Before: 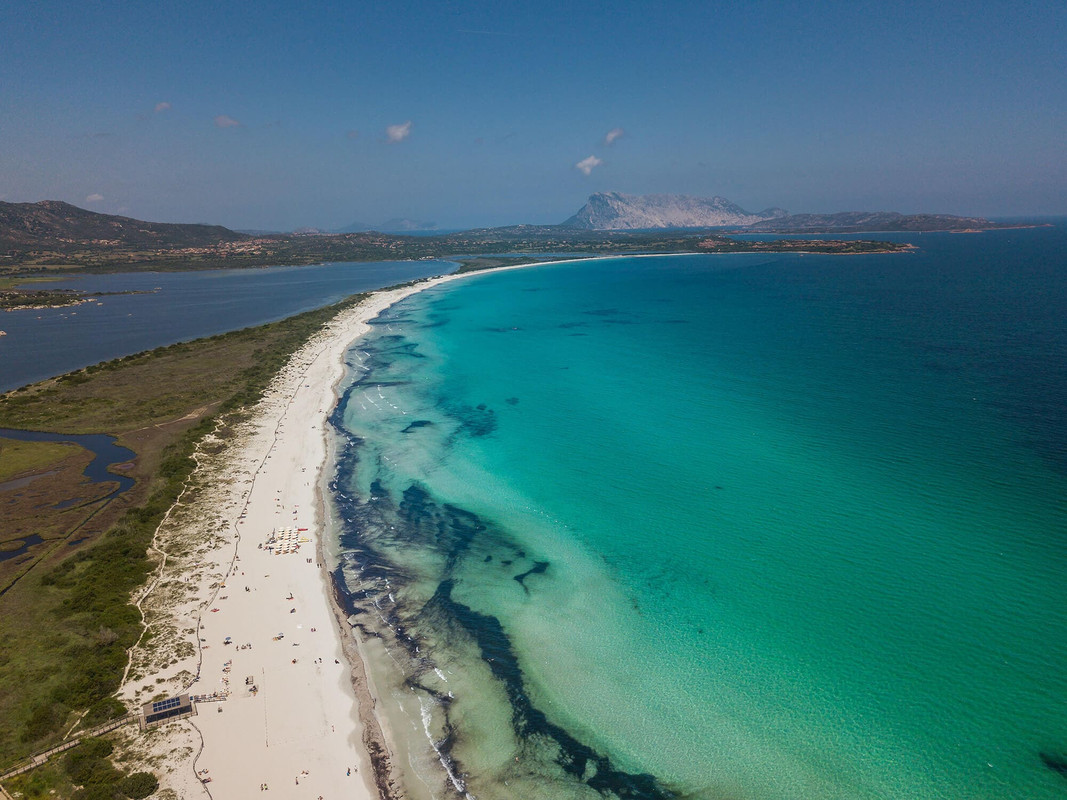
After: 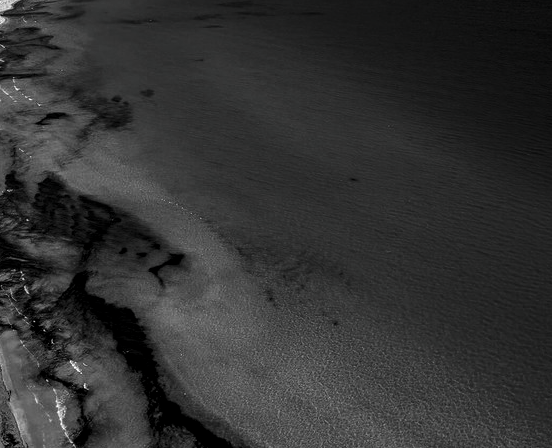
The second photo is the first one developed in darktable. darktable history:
local contrast: on, module defaults
haze removal: strength 0.299, distance 0.256, compatibility mode true, adaptive false
contrast brightness saturation: contrast -0.033, brightness -0.58, saturation -0.995
crop: left 34.278%, top 38.58%, right 13.905%, bottom 5.312%
